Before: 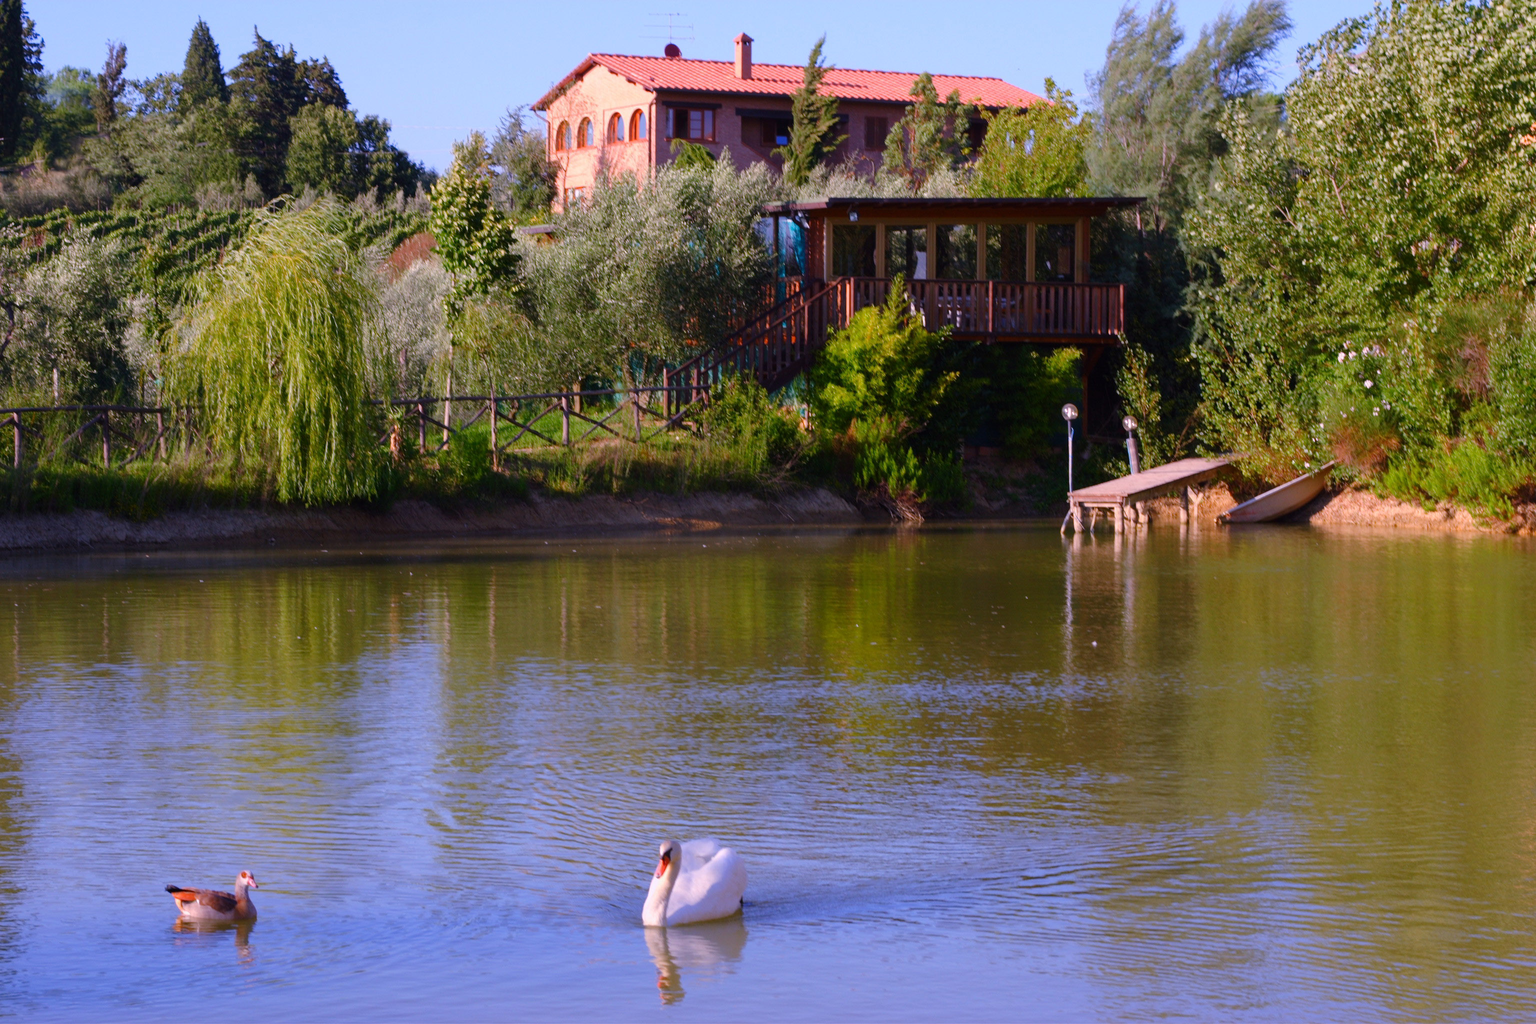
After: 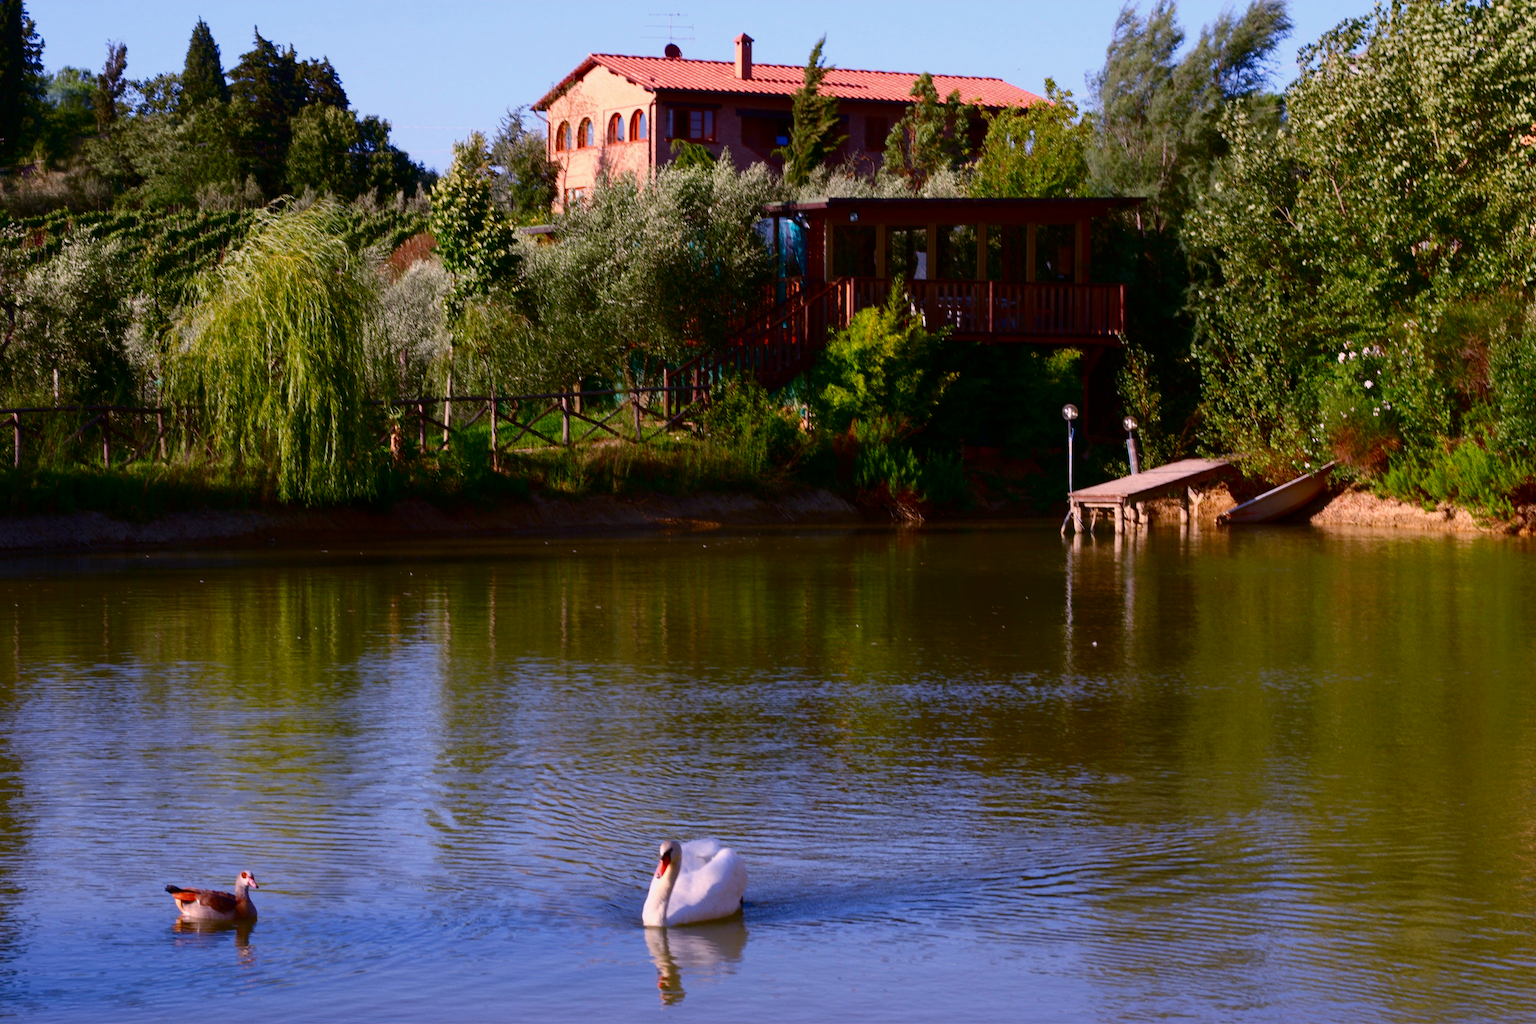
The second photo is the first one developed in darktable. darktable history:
color balance: mode lift, gamma, gain (sRGB), lift [1.04, 1, 1, 0.97], gamma [1.01, 1, 1, 0.97], gain [0.96, 1, 1, 0.97]
contrast brightness saturation: contrast 0.24, brightness -0.24, saturation 0.14
base curve: preserve colors none
white balance: red 1, blue 1
